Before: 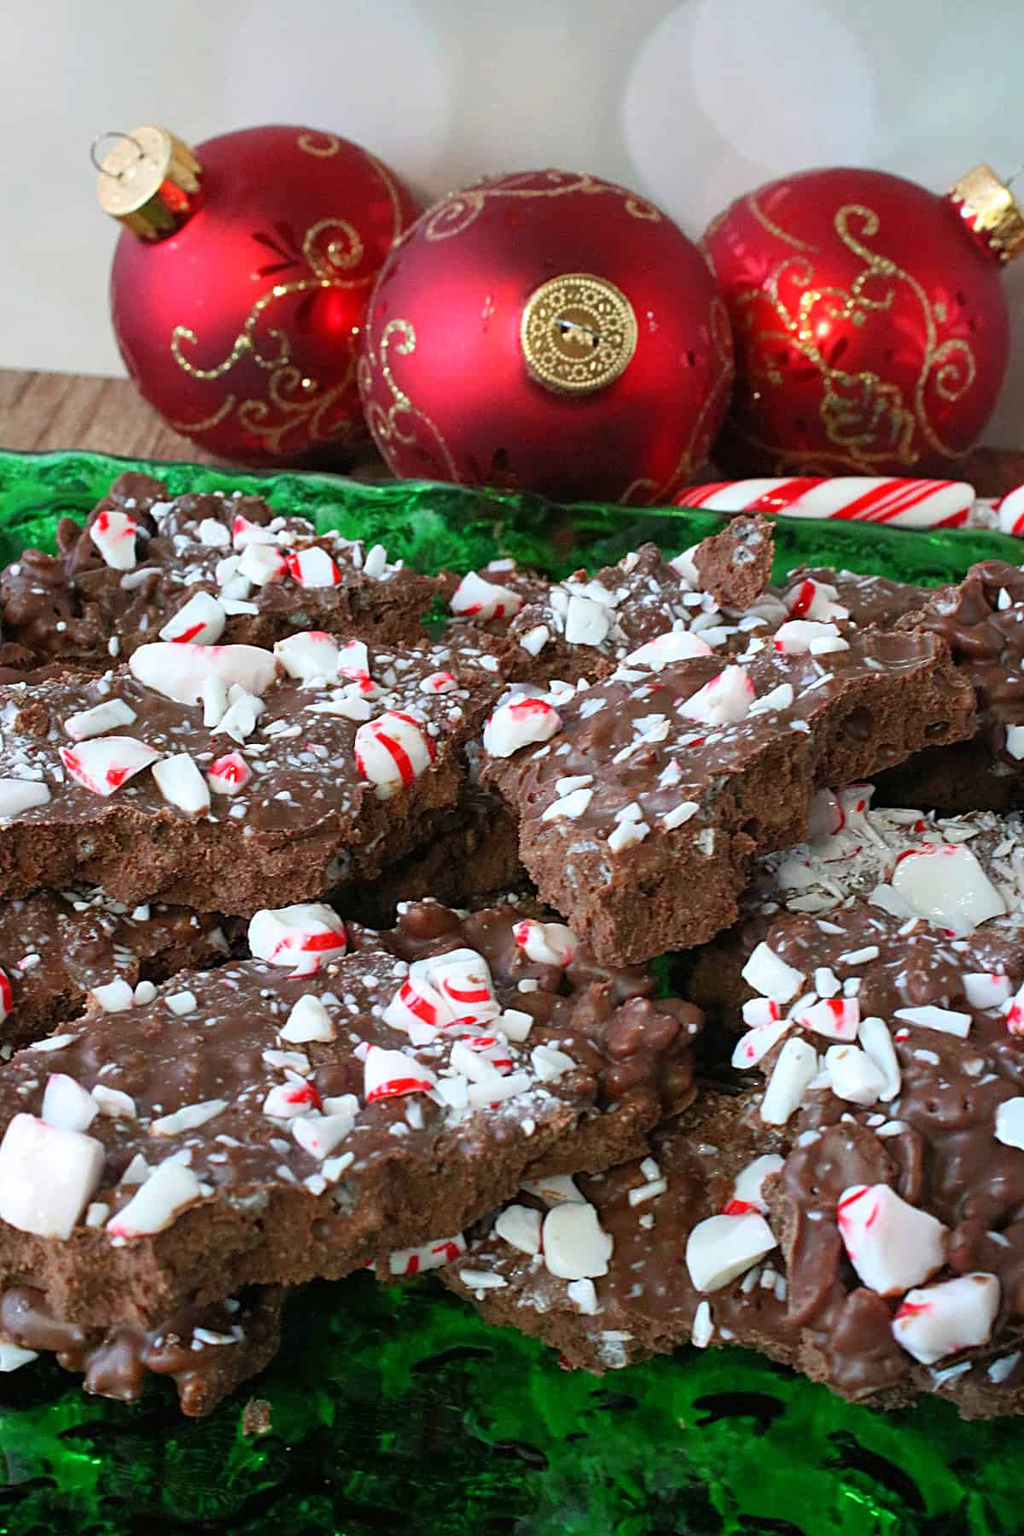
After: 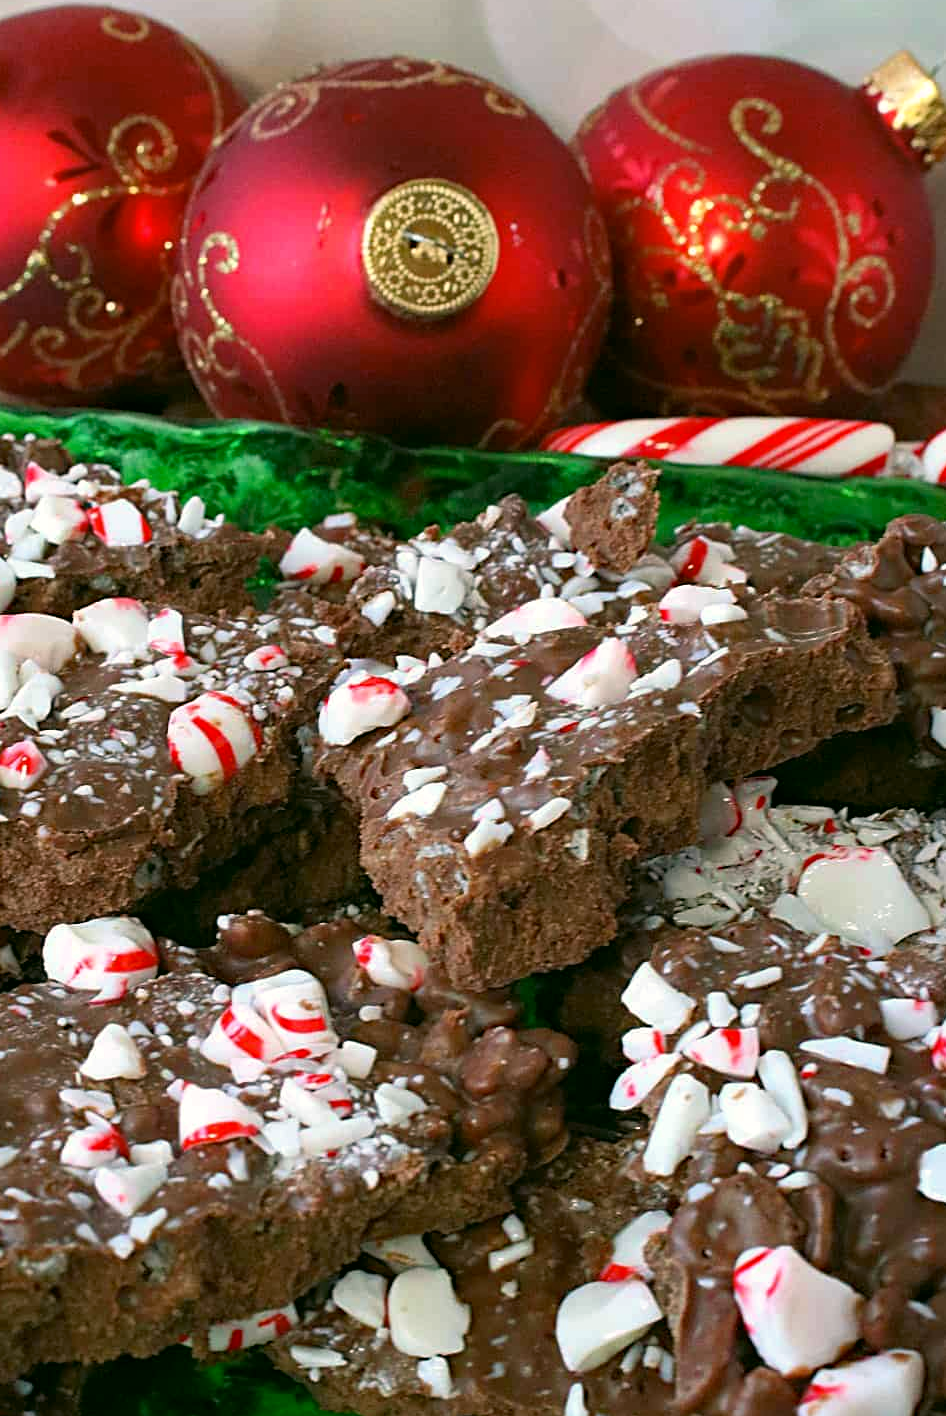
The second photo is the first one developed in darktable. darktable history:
color correction: highlights a* 4.02, highlights b* 4.98, shadows a* -7.55, shadows b* 4.98
crop and rotate: left 20.74%, top 7.912%, right 0.375%, bottom 13.378%
haze removal: compatibility mode true, adaptive false
base curve: curves: ch0 [(0, 0) (0.297, 0.298) (1, 1)], preserve colors none
